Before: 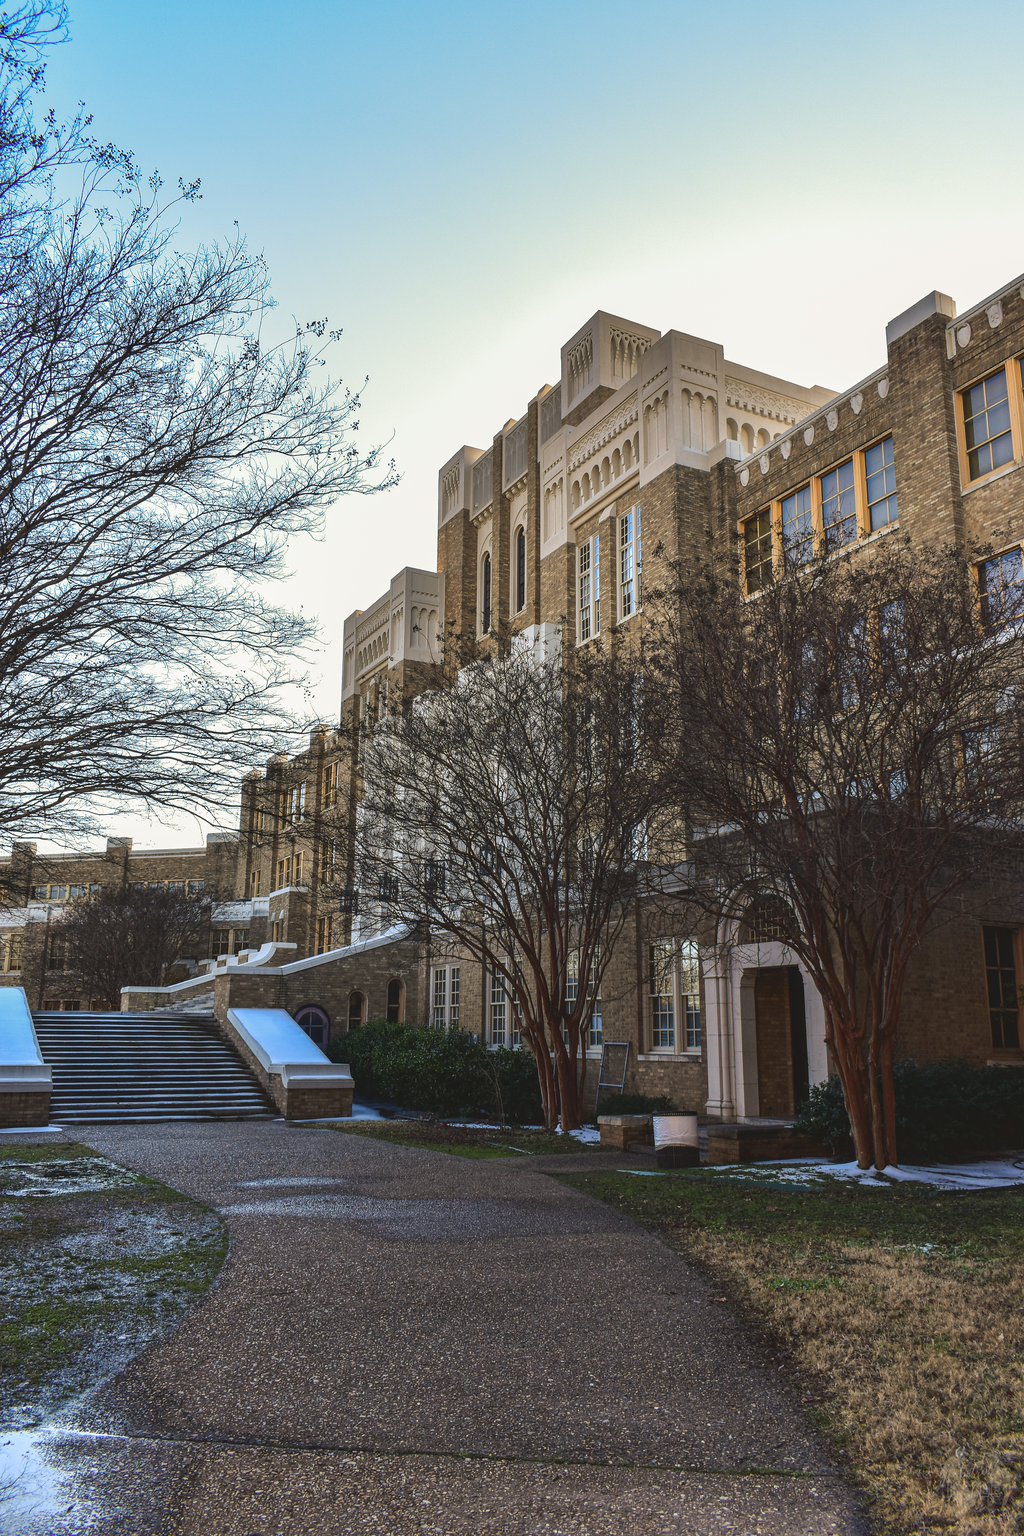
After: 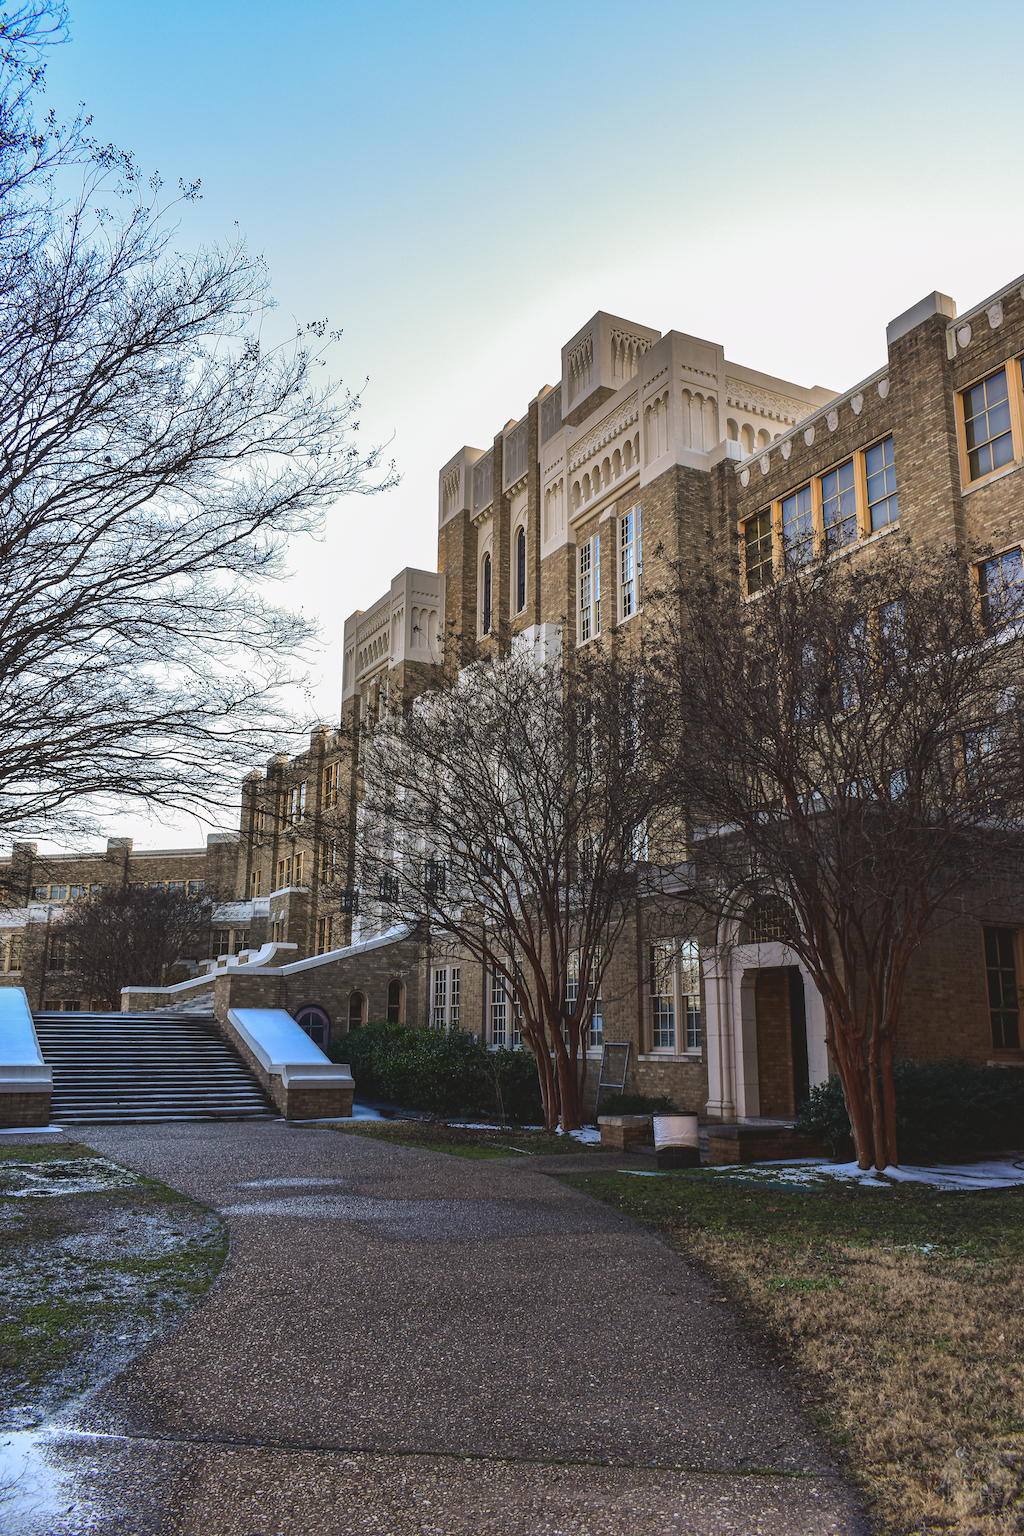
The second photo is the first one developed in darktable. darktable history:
color calibration: gray › normalize channels true, illuminant custom, x 0.349, y 0.365, temperature 4919.37 K, gamut compression 0.019
